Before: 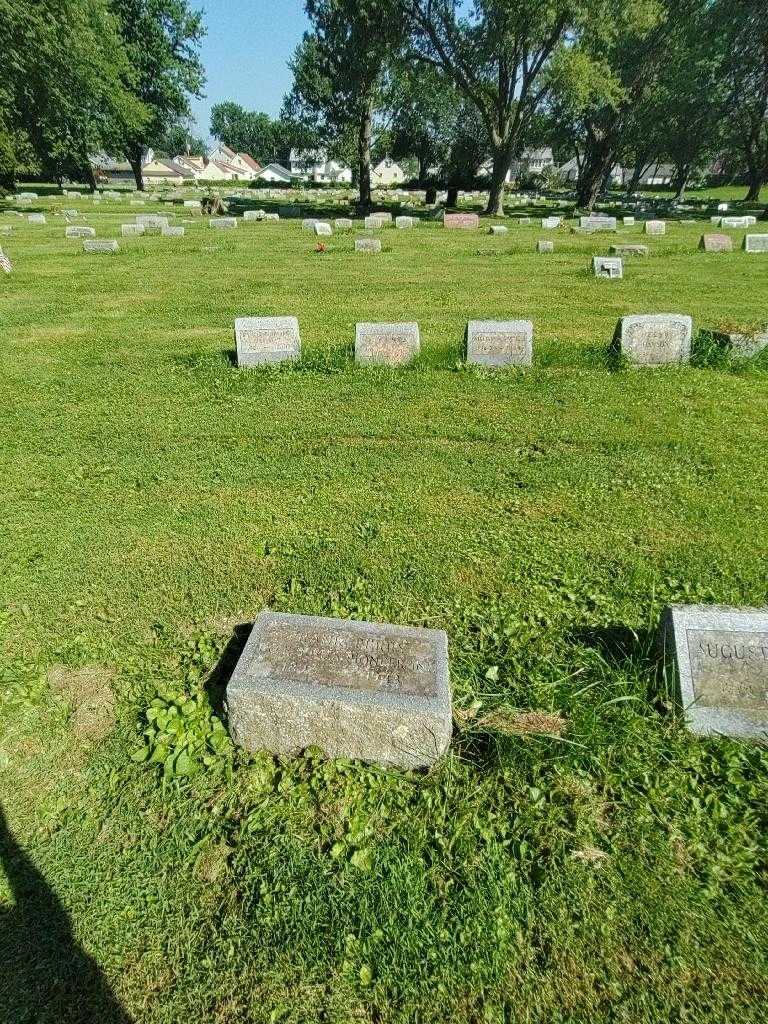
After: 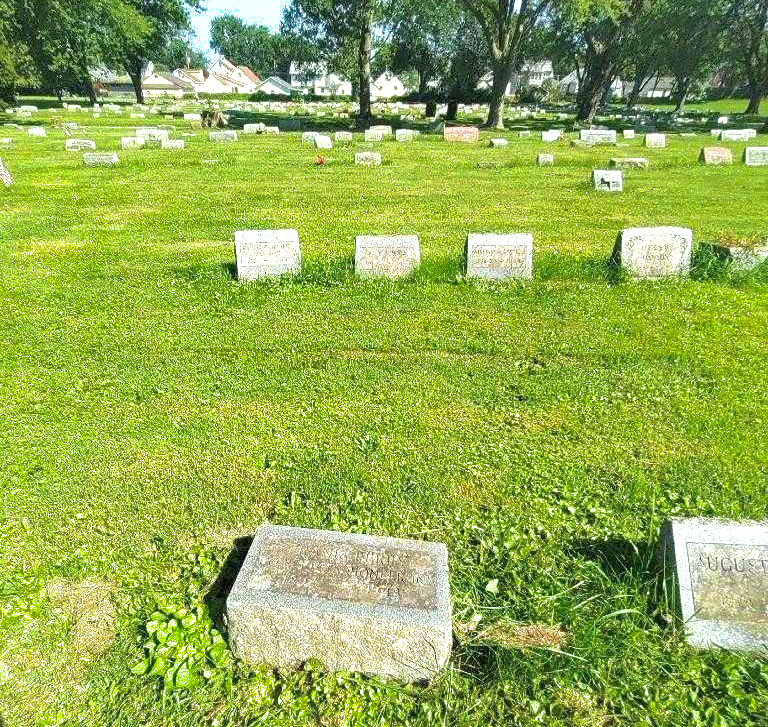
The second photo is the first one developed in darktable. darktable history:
shadows and highlights: highlights color adjustment 79.23%
crop and rotate: top 8.512%, bottom 20.438%
exposure: black level correction 0, exposure 0.936 EV, compensate highlight preservation false
